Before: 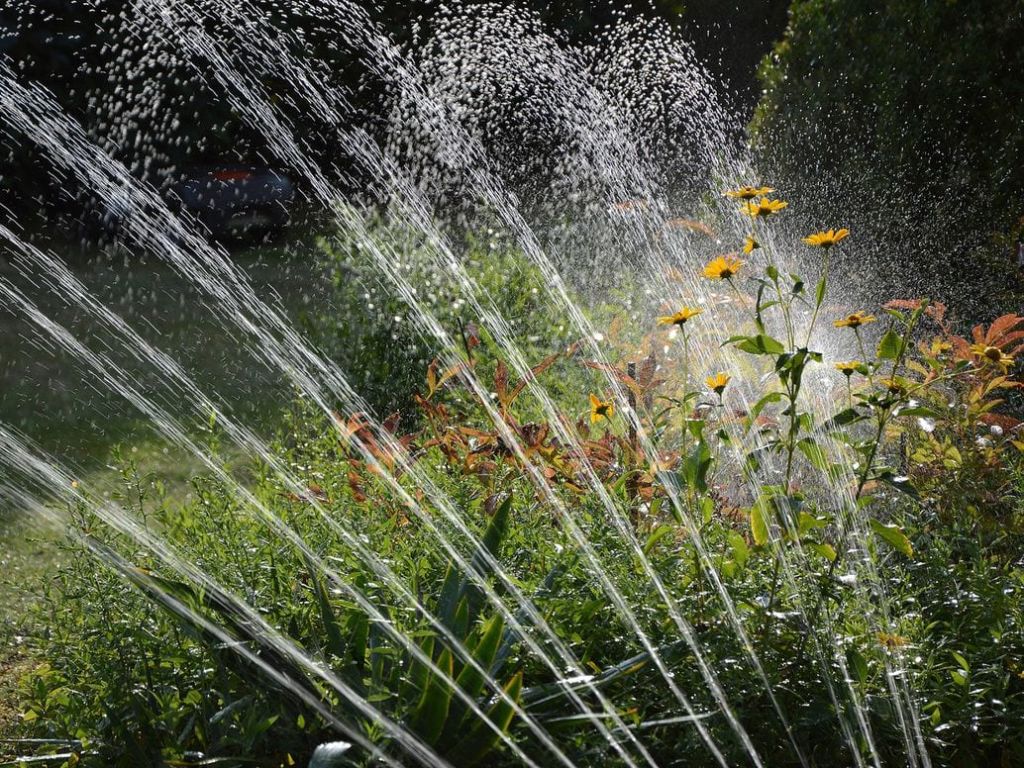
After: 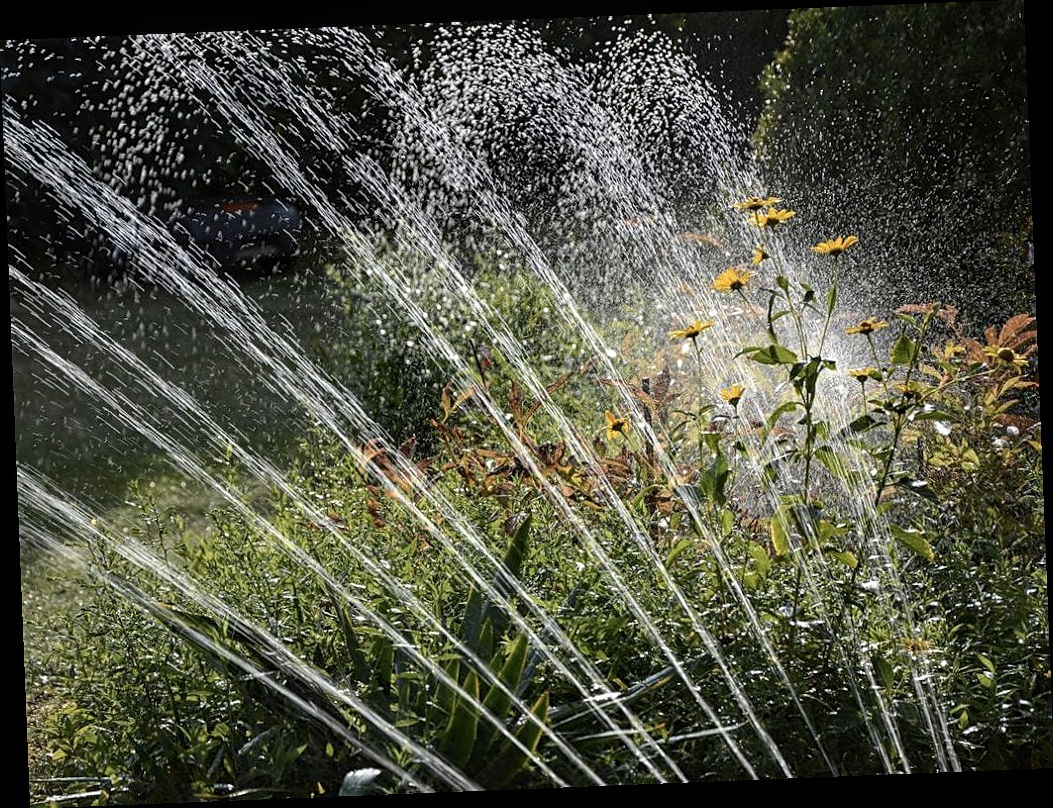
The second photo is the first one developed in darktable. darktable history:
local contrast: on, module defaults
color contrast: green-magenta contrast 0.81
sharpen: on, module defaults
rotate and perspective: rotation -2.29°, automatic cropping off
contrast brightness saturation: contrast 0.11, saturation -0.17
